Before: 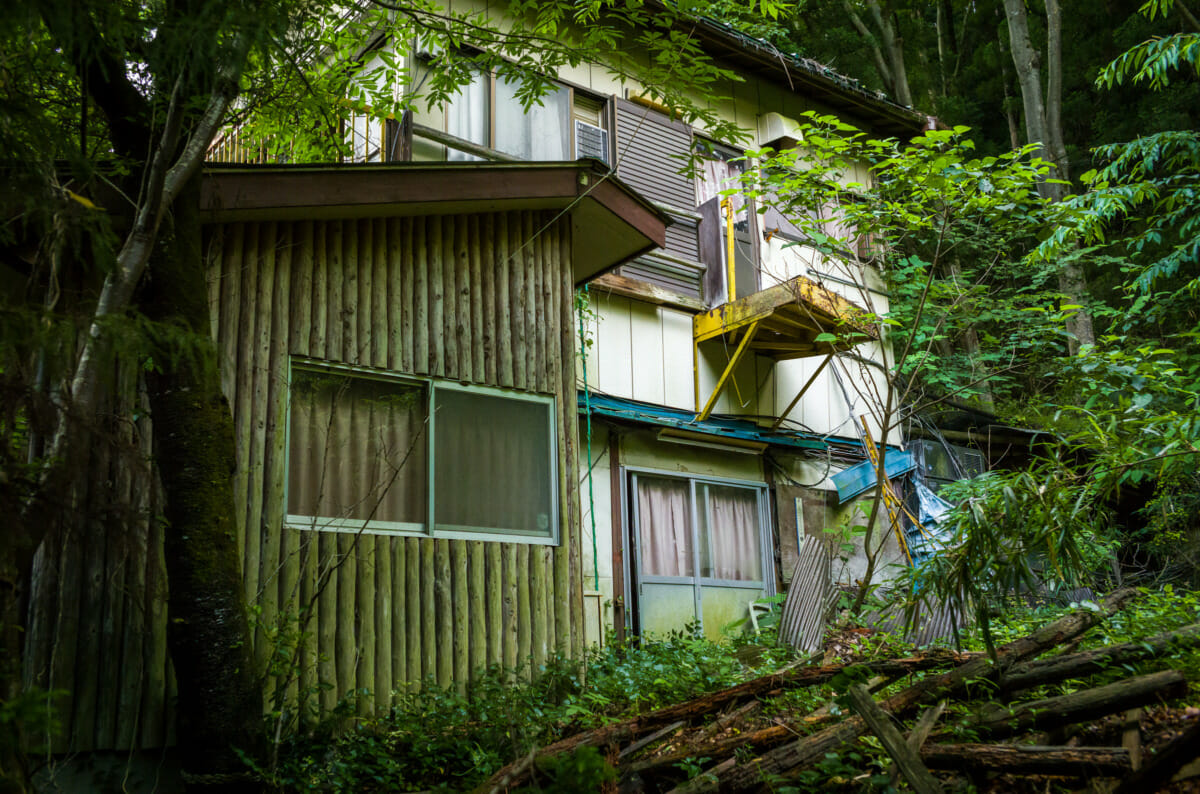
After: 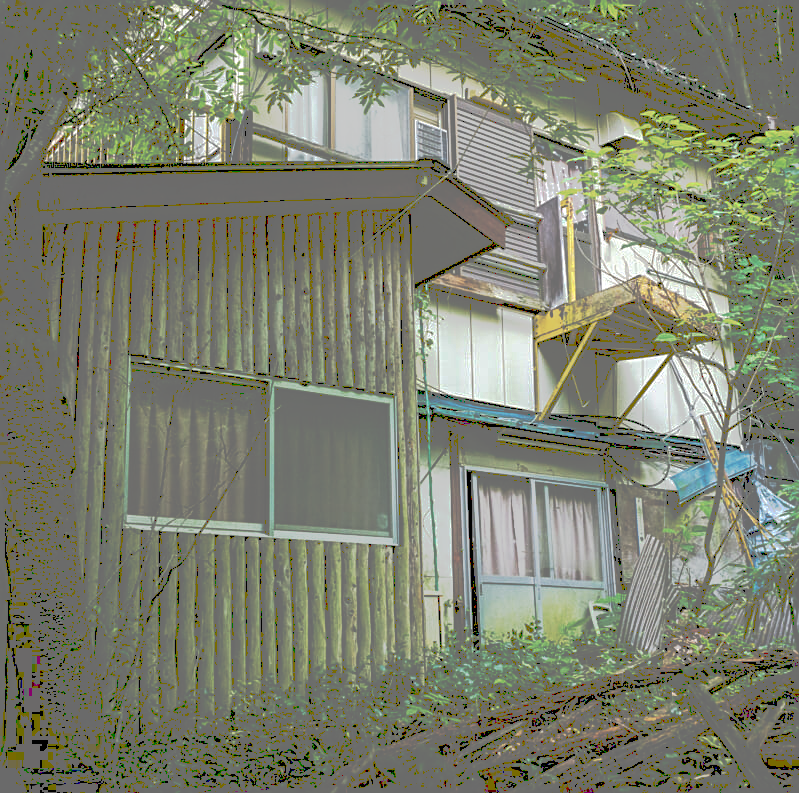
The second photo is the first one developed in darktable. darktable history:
crop and rotate: left 13.409%, right 19.924%
exposure: compensate highlight preservation false
sharpen: on, module defaults
tone curve: curves: ch0 [(0, 0) (0.003, 0.449) (0.011, 0.449) (0.025, 0.449) (0.044, 0.45) (0.069, 0.453) (0.1, 0.453) (0.136, 0.455) (0.177, 0.458) (0.224, 0.462) (0.277, 0.47) (0.335, 0.491) (0.399, 0.522) (0.468, 0.561) (0.543, 0.619) (0.623, 0.69) (0.709, 0.756) (0.801, 0.802) (0.898, 0.825) (1, 1)], preserve colors none
